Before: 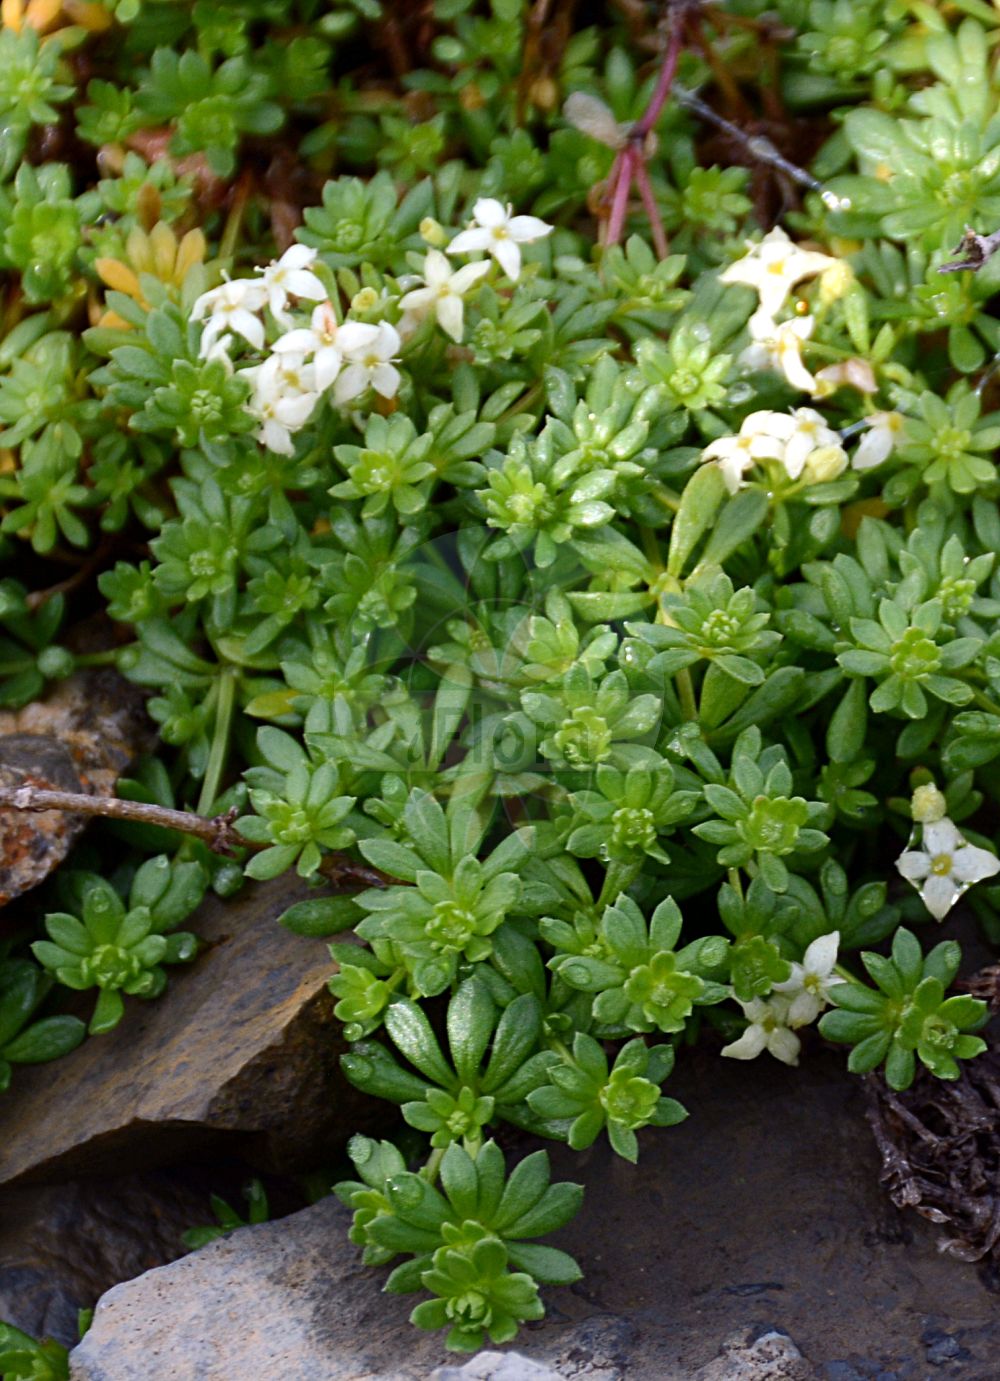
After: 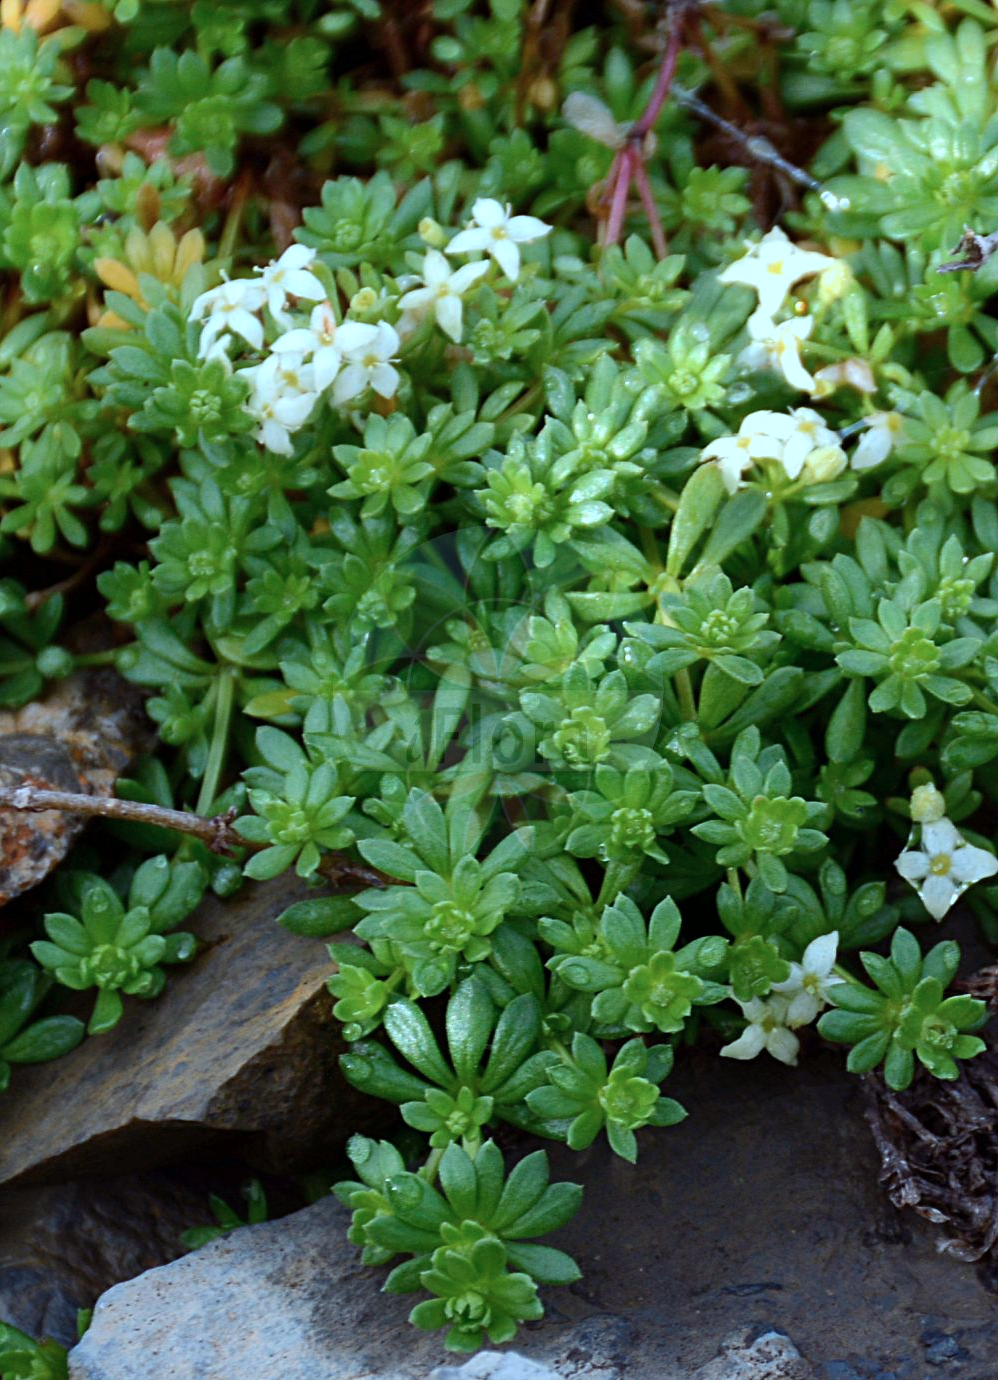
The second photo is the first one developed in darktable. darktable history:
rotate and perspective: crop left 0, crop top 0
color correction: highlights a* -11.71, highlights b* -15.58
shadows and highlights: shadows 25, highlights -48, soften with gaussian
crop and rotate: left 0.126%
